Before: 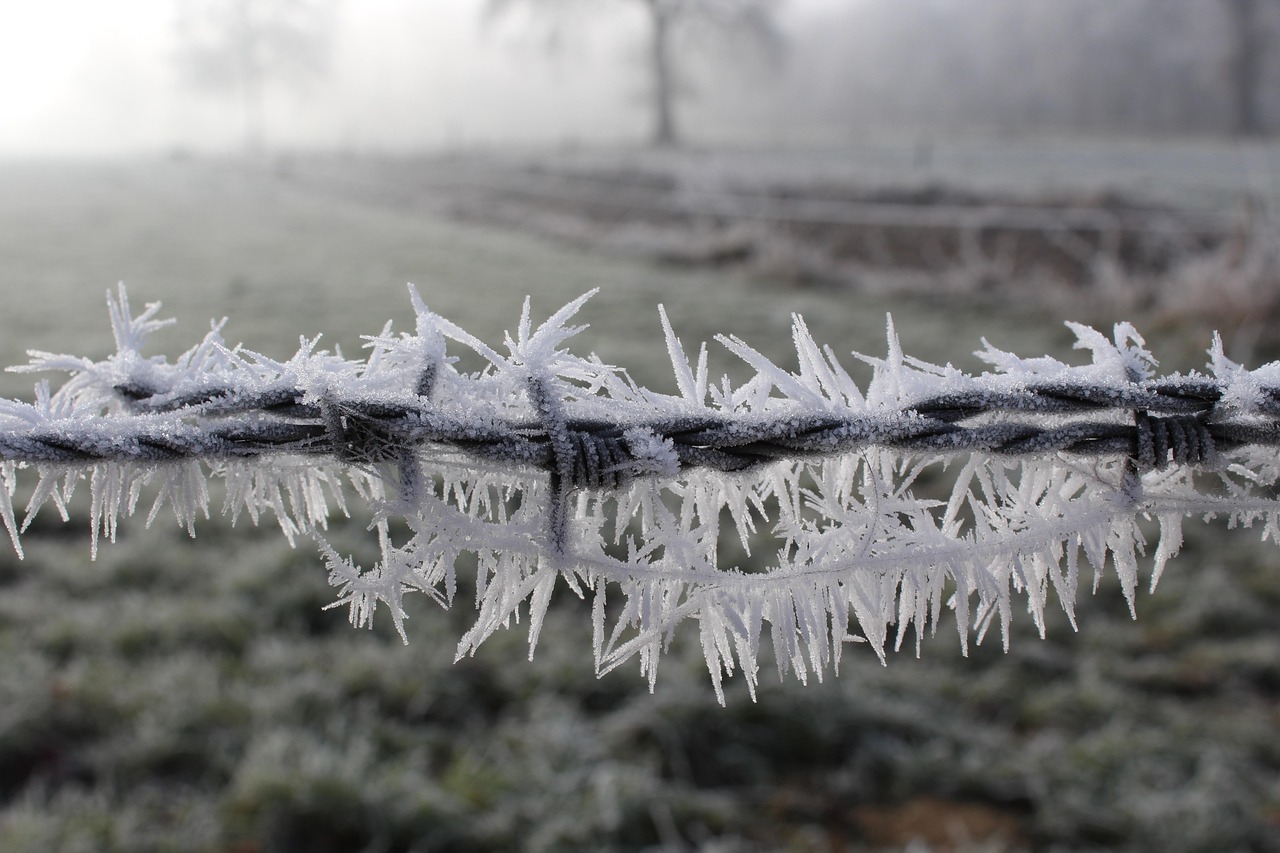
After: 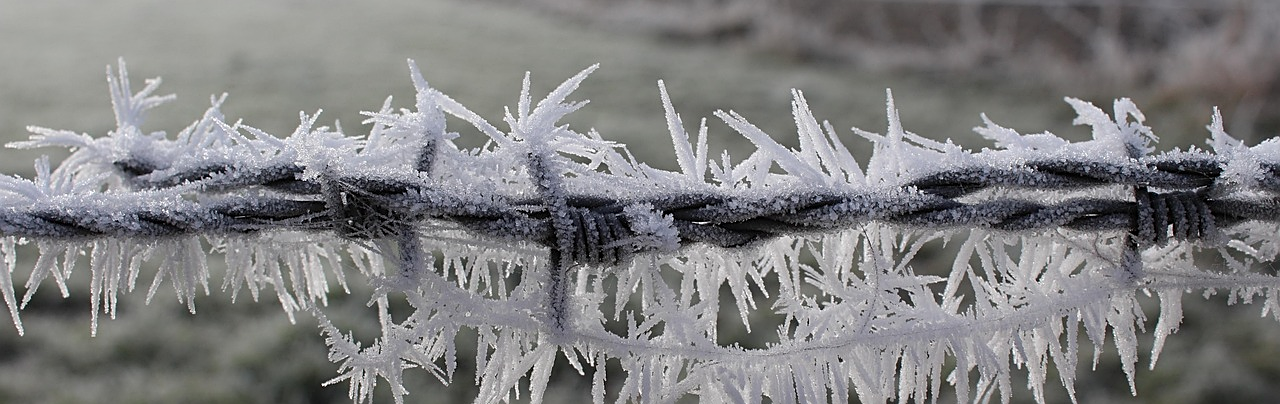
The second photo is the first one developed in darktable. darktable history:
color zones: curves: ch2 [(0, 0.5) (0.143, 0.517) (0.286, 0.571) (0.429, 0.522) (0.571, 0.5) (0.714, 0.5) (0.857, 0.5) (1, 0.5)]
crop and rotate: top 26.49%, bottom 26.104%
sharpen: on, module defaults
shadows and highlights: shadows 25.45, highlights -23.97
